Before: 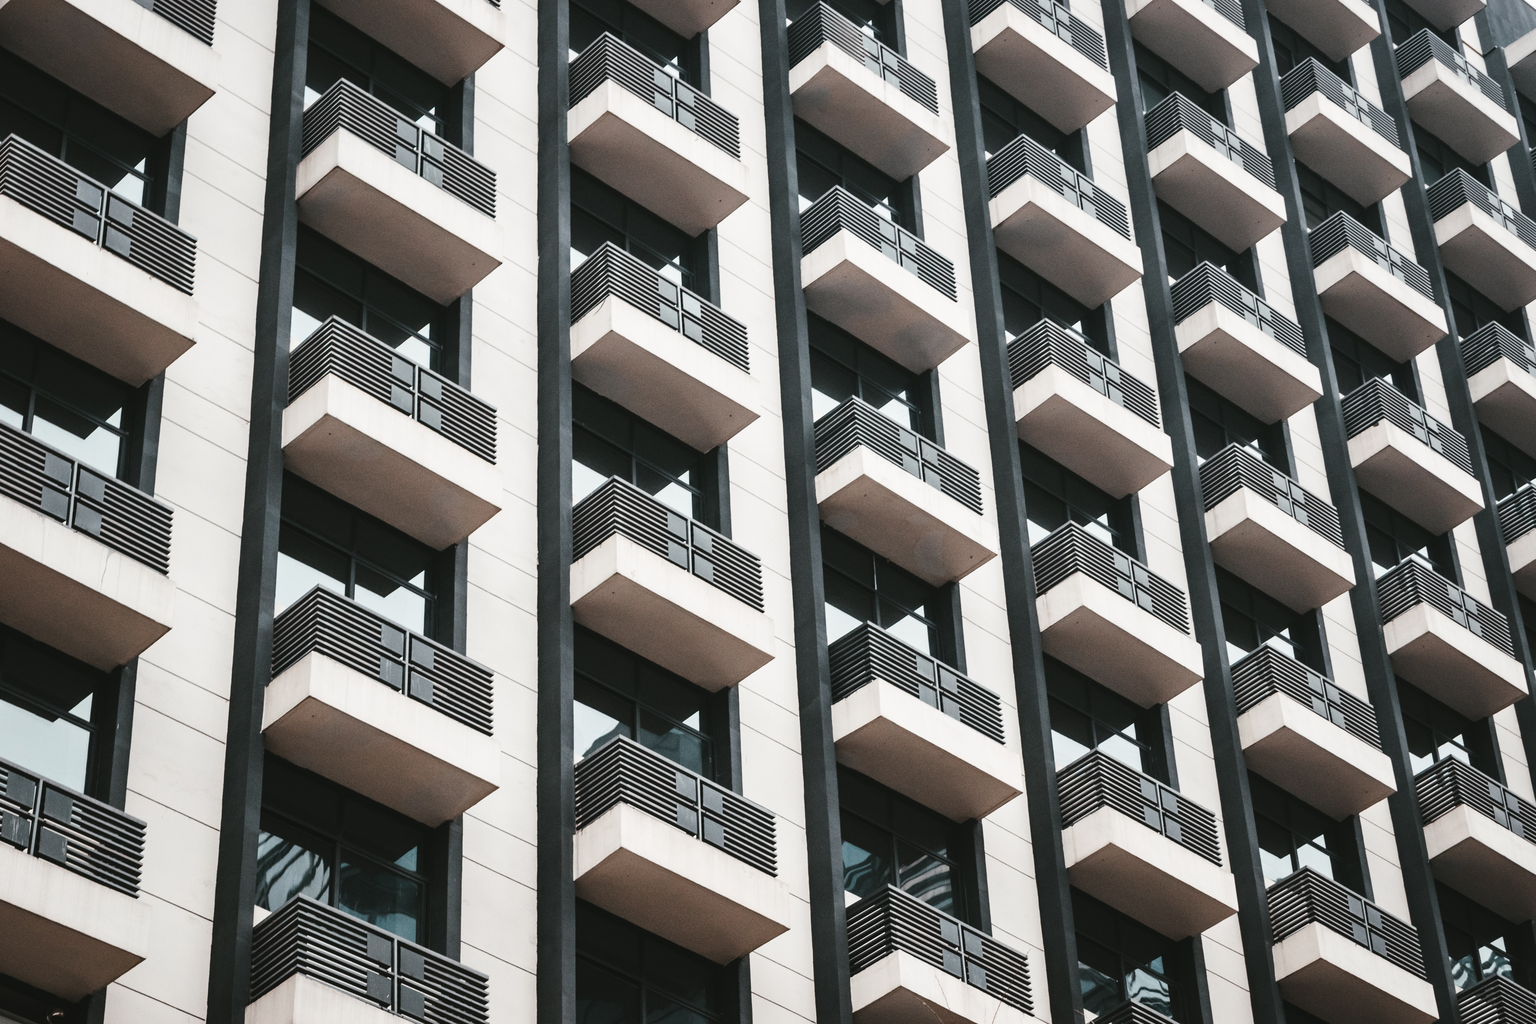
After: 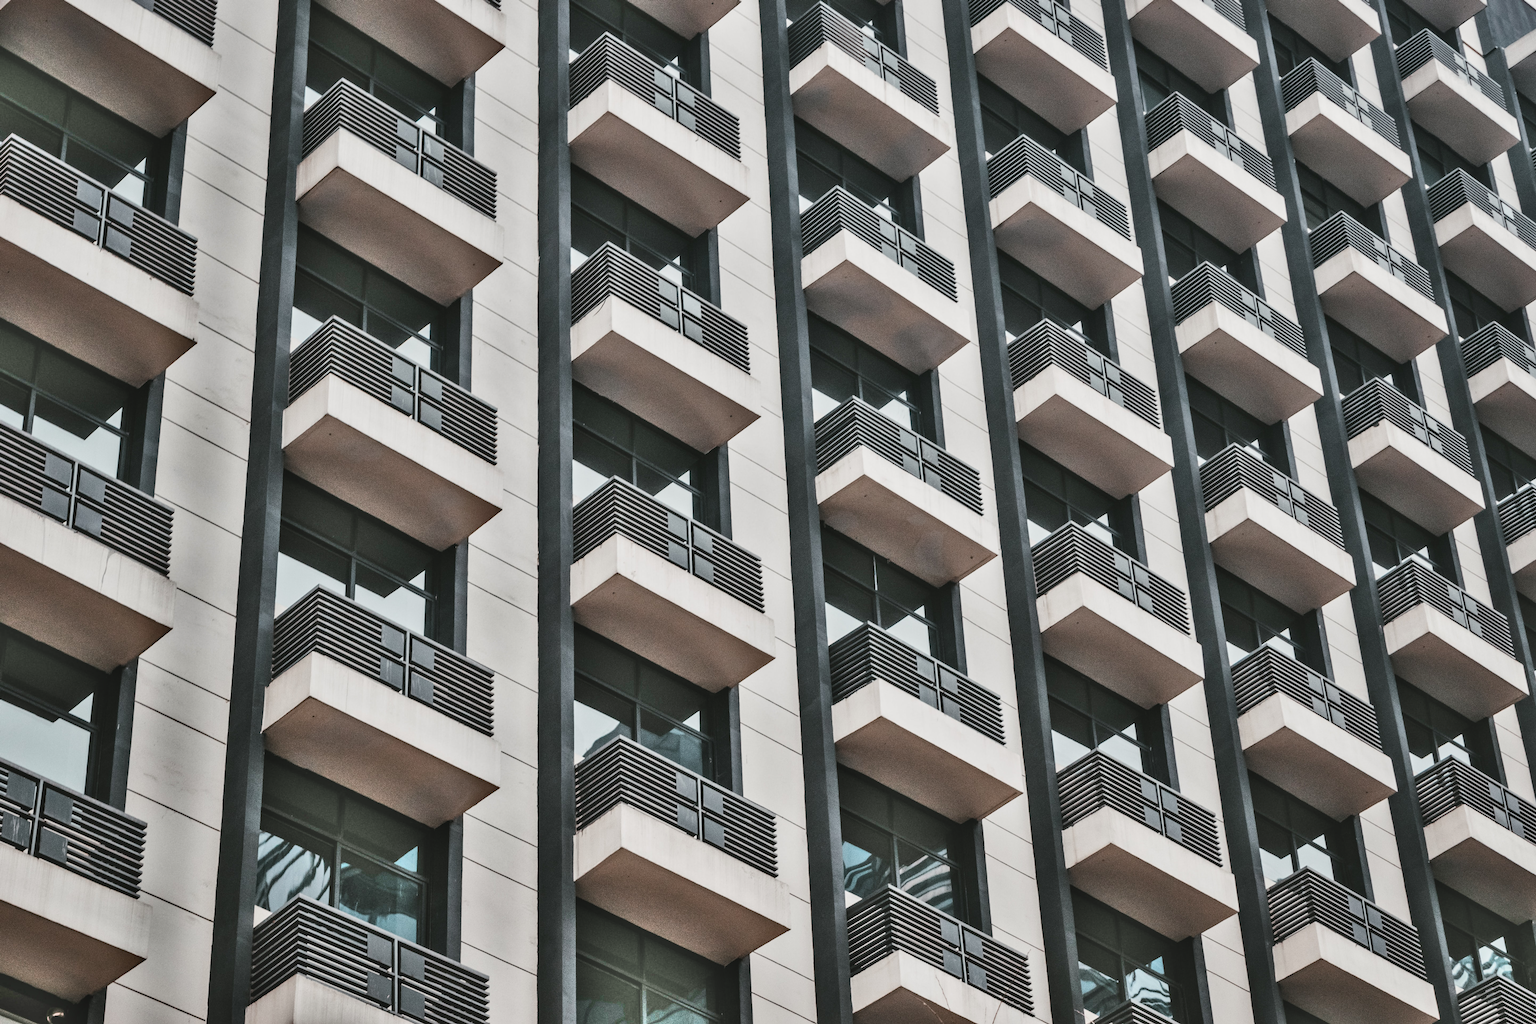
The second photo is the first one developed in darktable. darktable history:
local contrast: detail 117%
shadows and highlights: radius 122.89, shadows 99.21, white point adjustment -2.82, highlights -99.37, soften with gaussian
